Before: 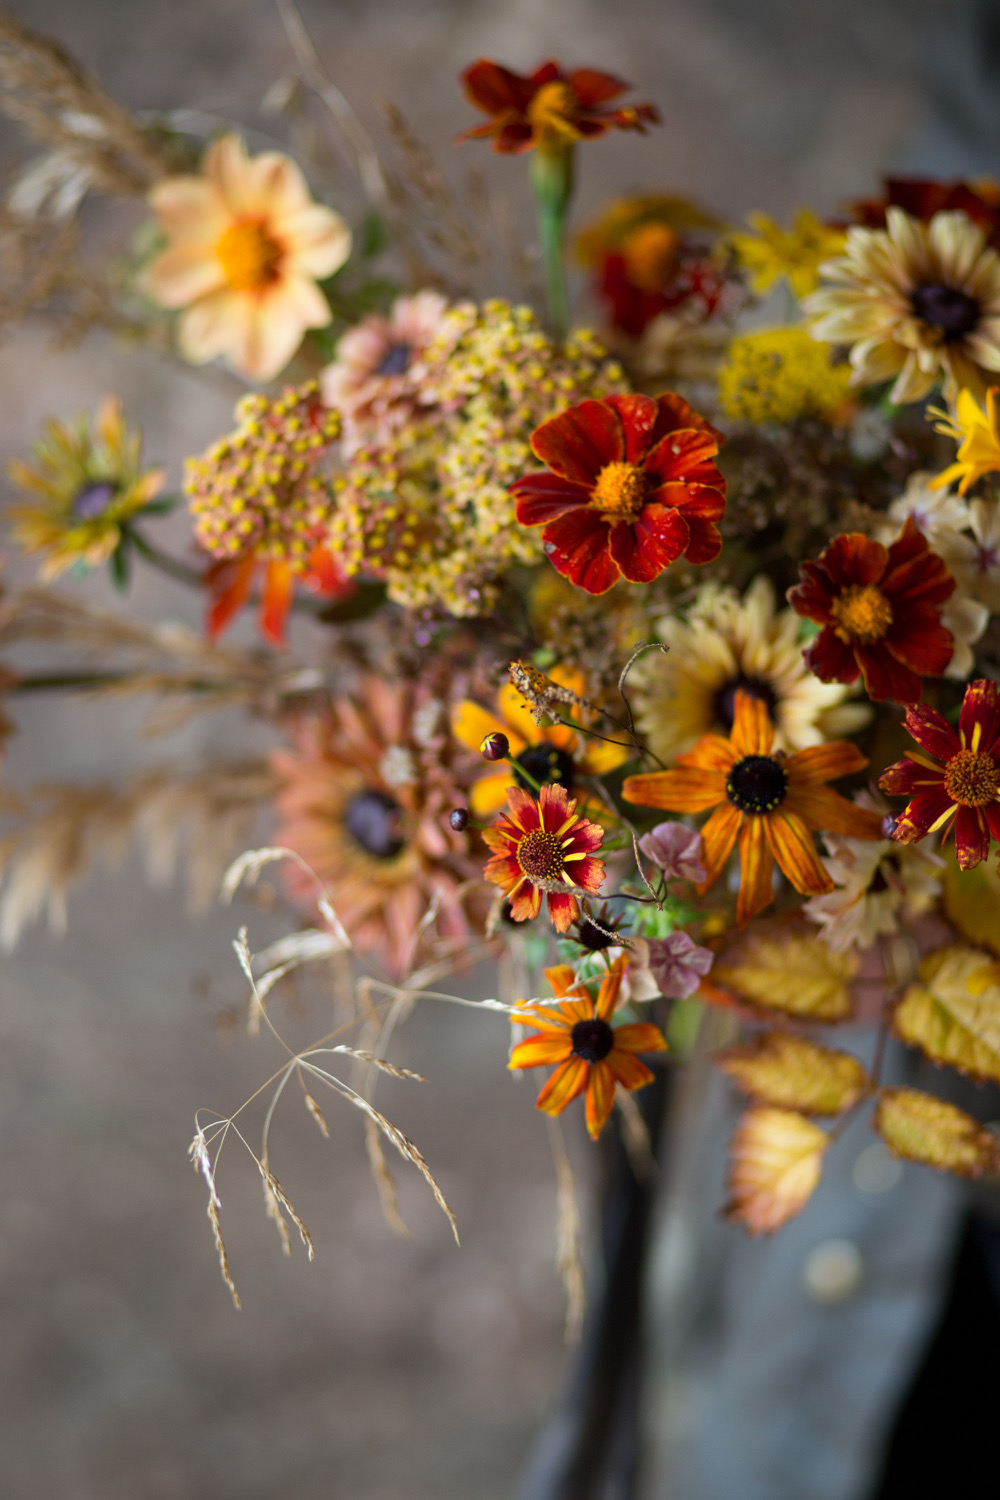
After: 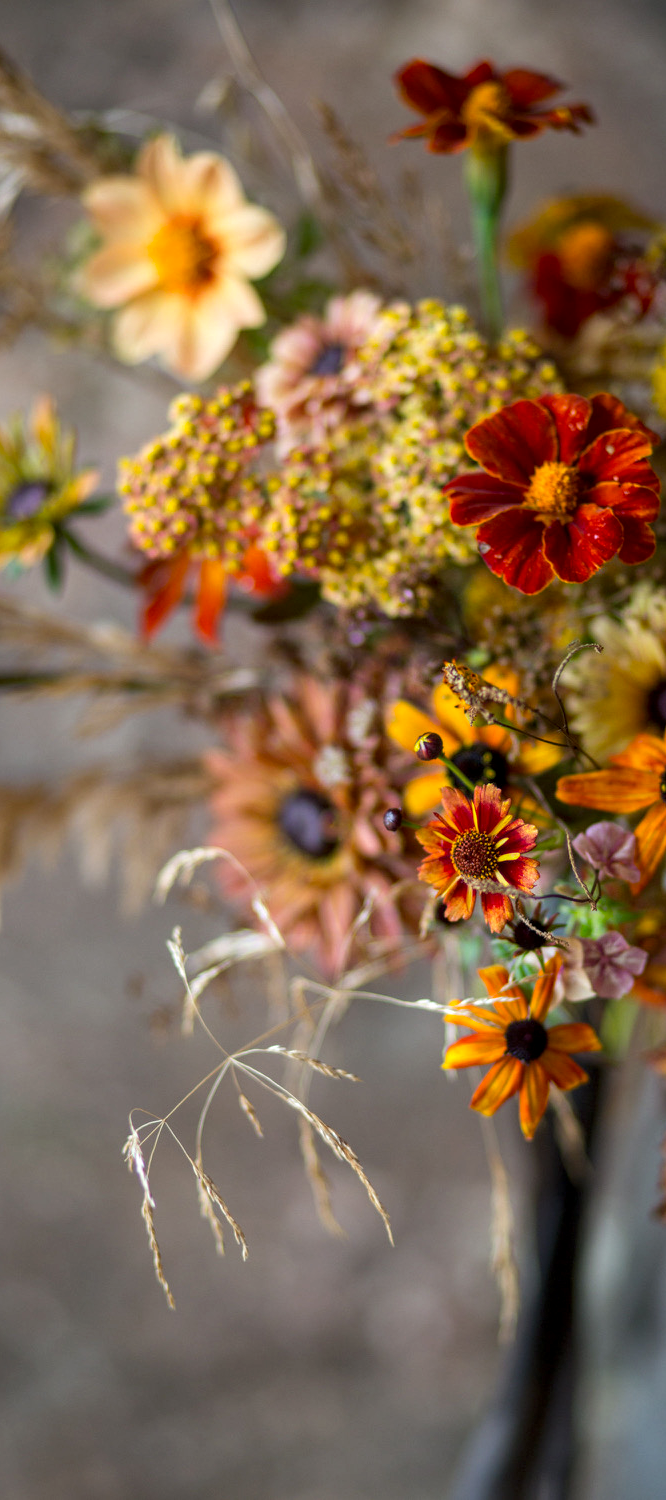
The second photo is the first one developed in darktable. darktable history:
crop and rotate: left 6.617%, right 26.717%
local contrast: on, module defaults
color balance: output saturation 110%
contrast brightness saturation: saturation -0.05
